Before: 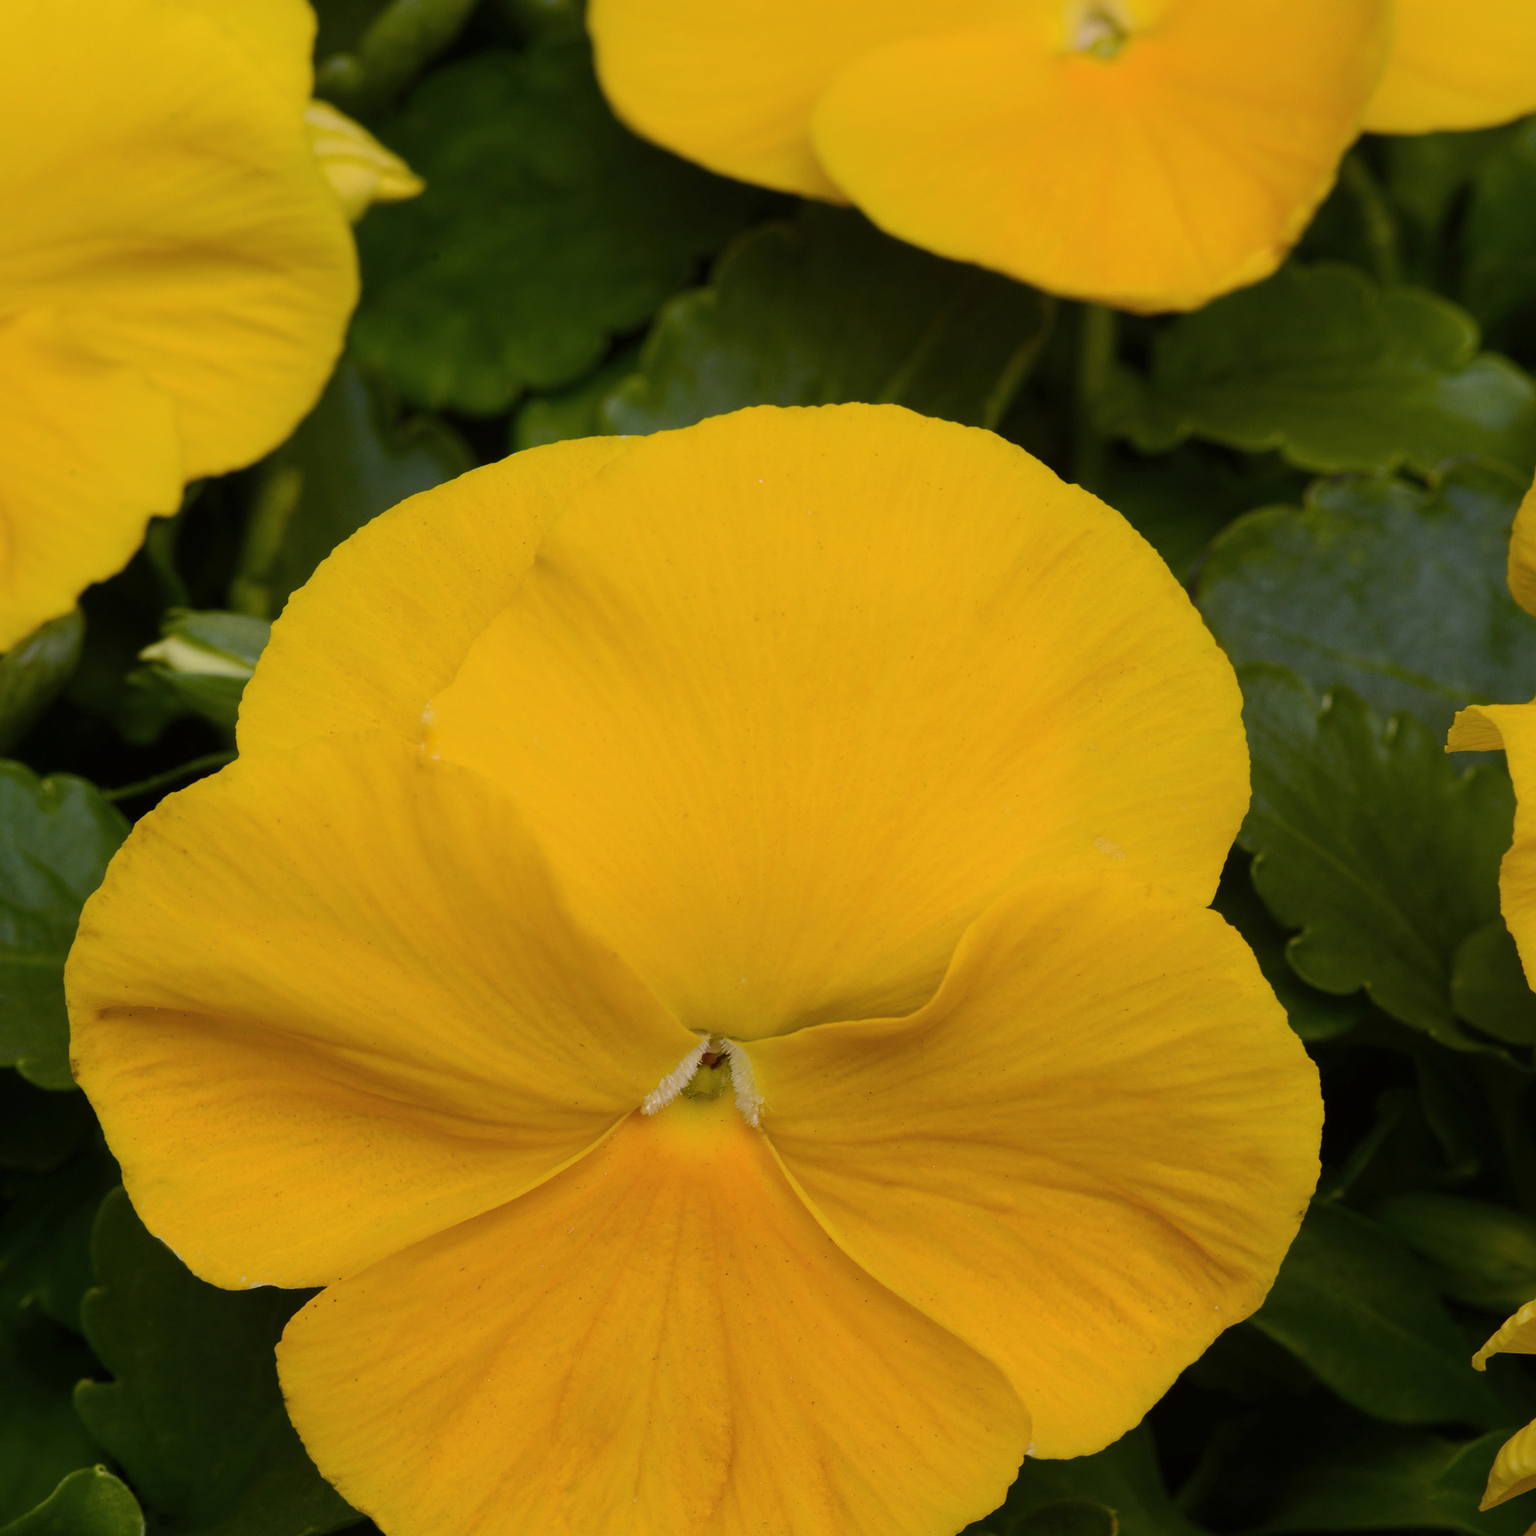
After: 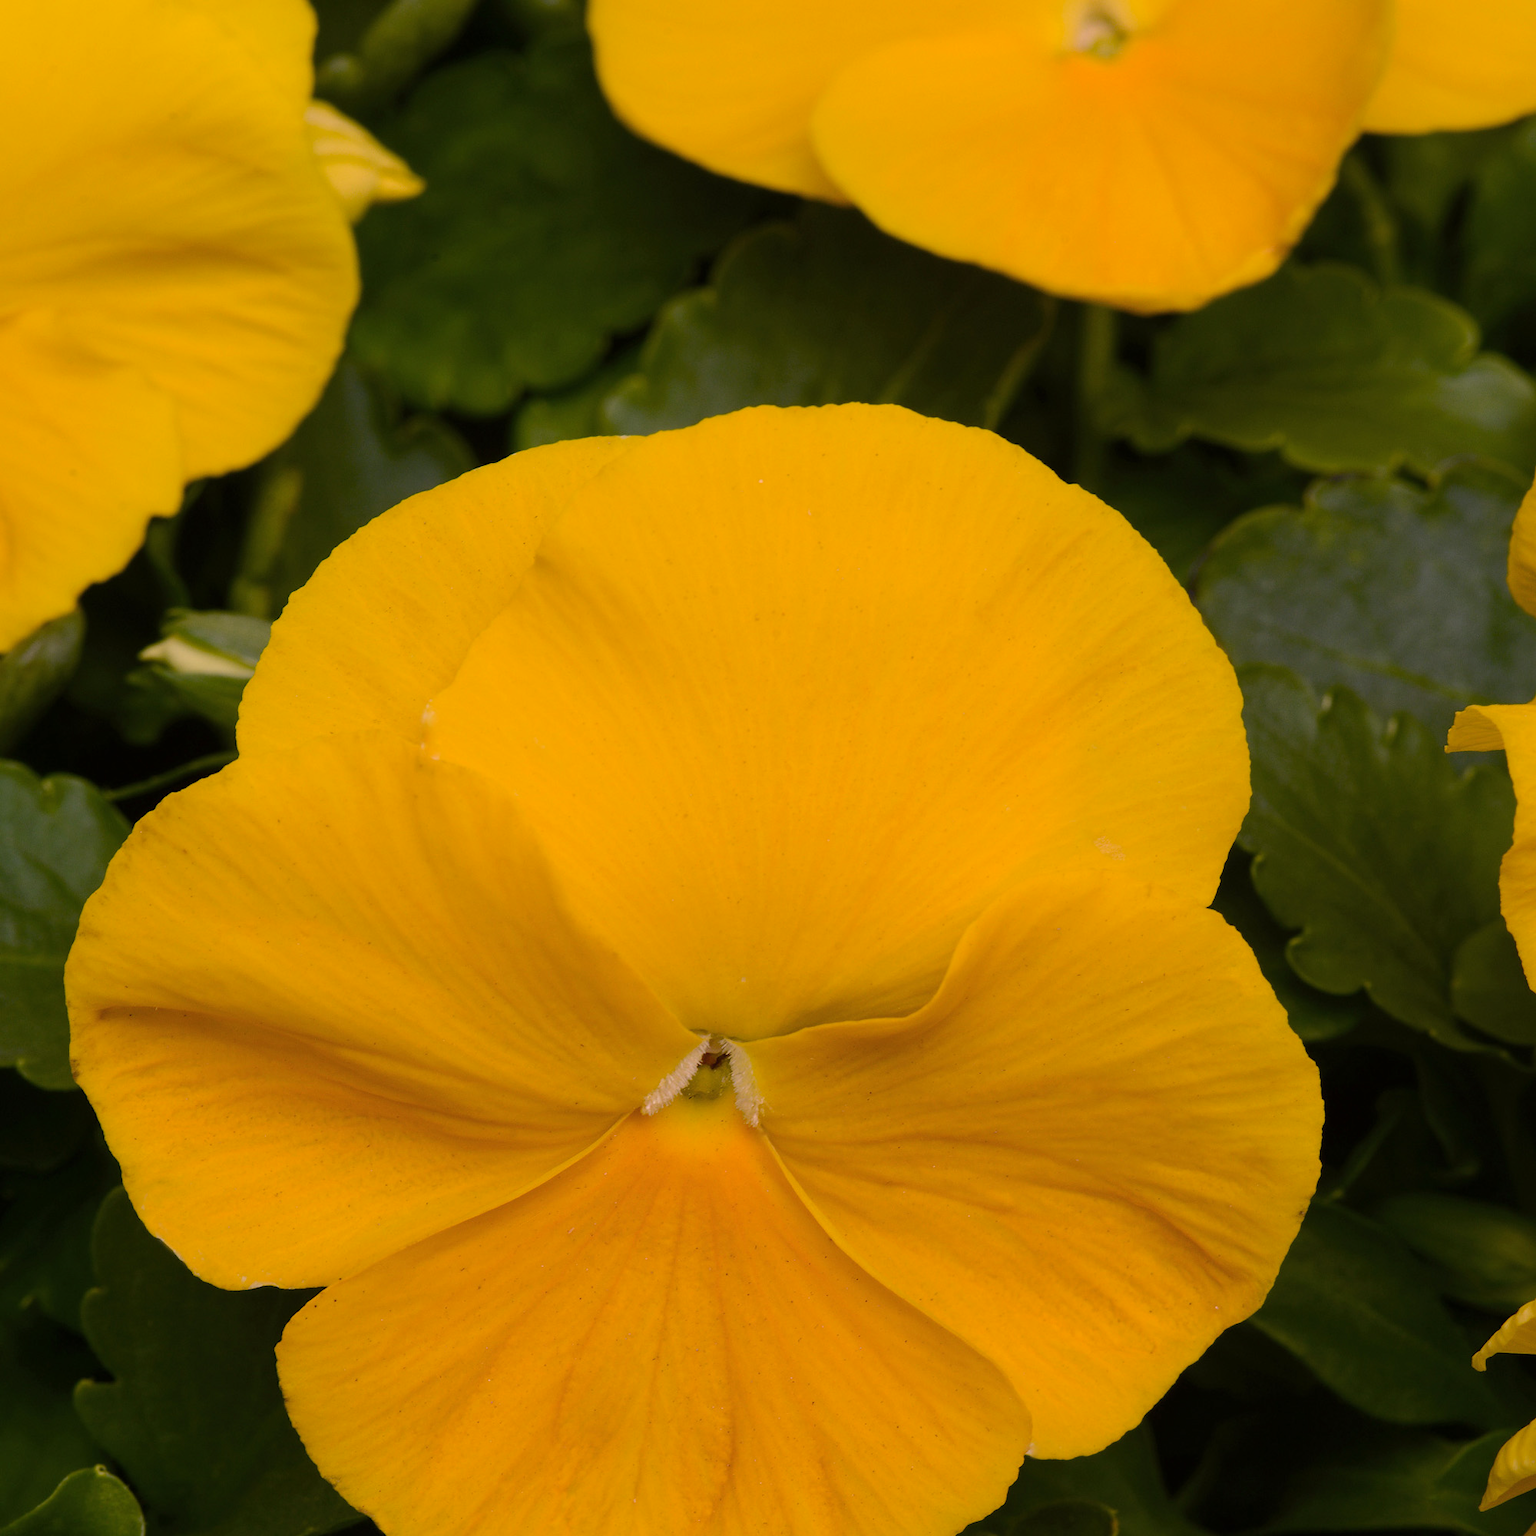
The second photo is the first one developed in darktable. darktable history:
color correction: highlights a* 12.19, highlights b* 5.44
